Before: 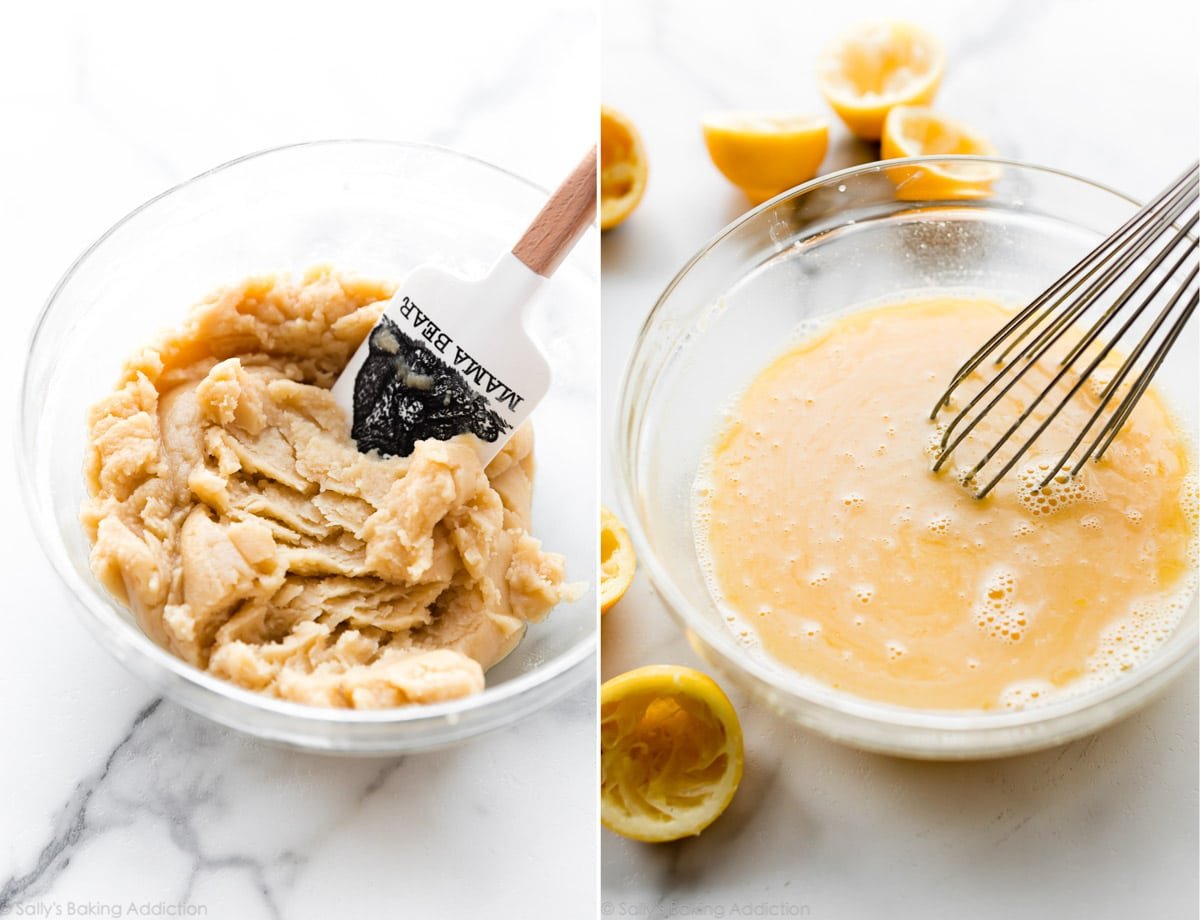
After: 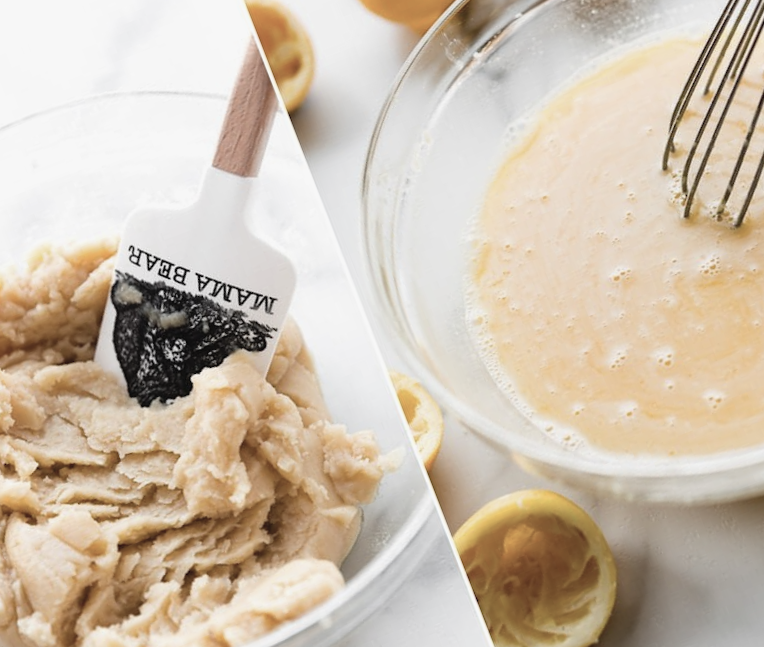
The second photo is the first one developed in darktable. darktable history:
contrast brightness saturation: contrast -0.056, saturation -0.406
crop and rotate: angle 21.17°, left 6.725%, right 3.802%, bottom 1.168%
